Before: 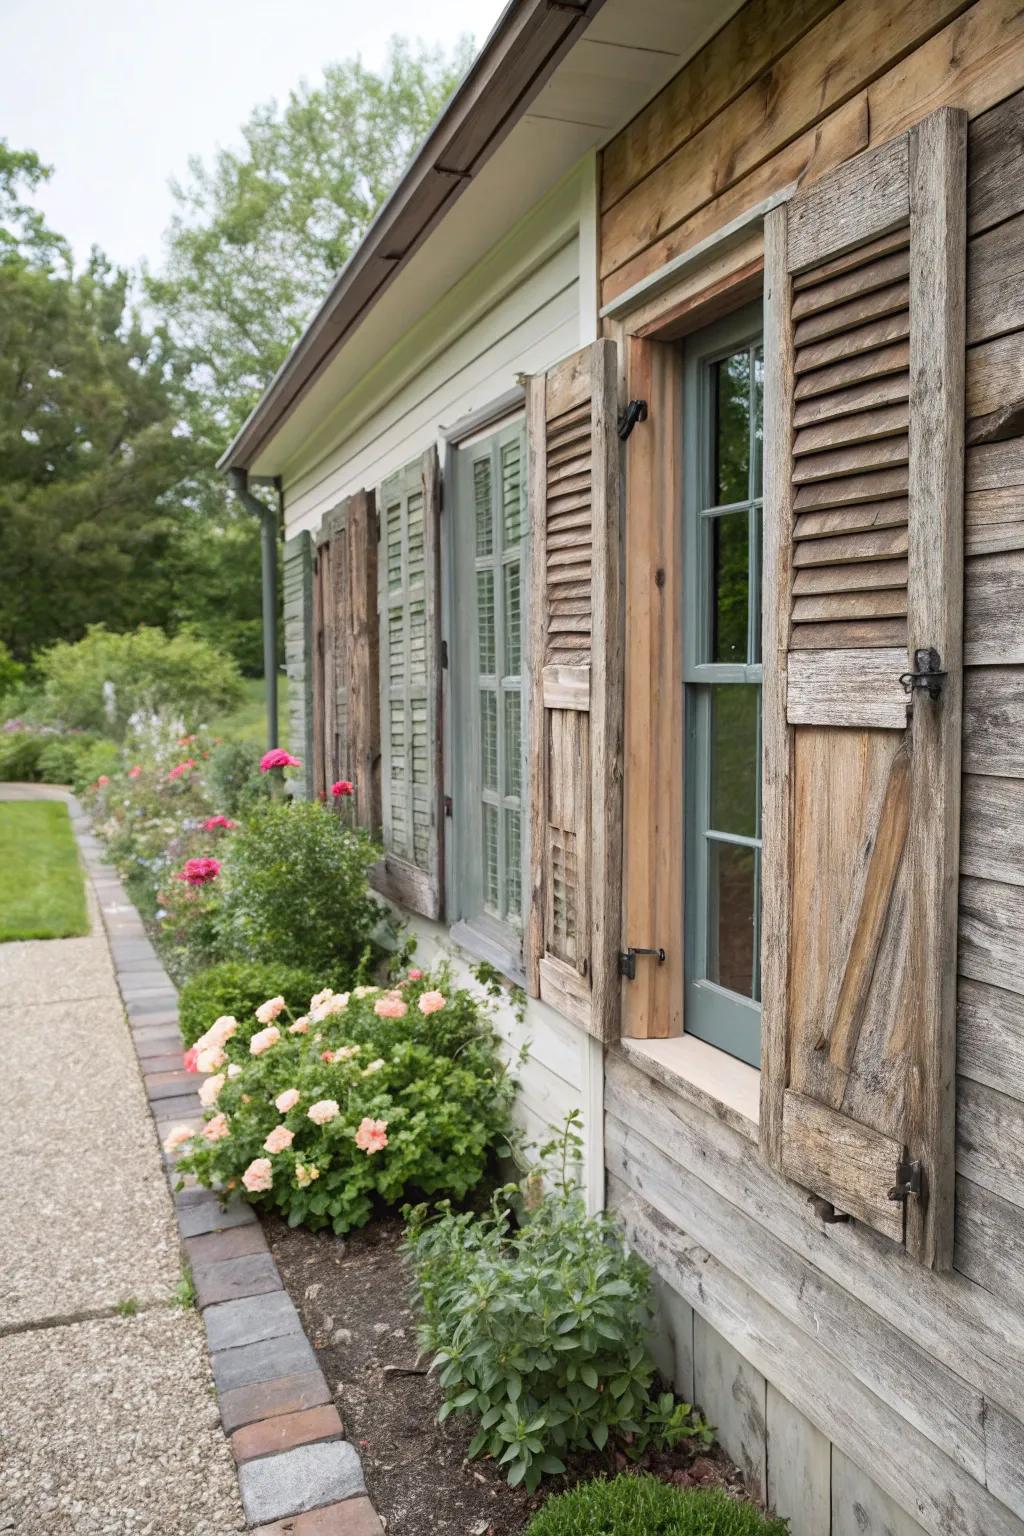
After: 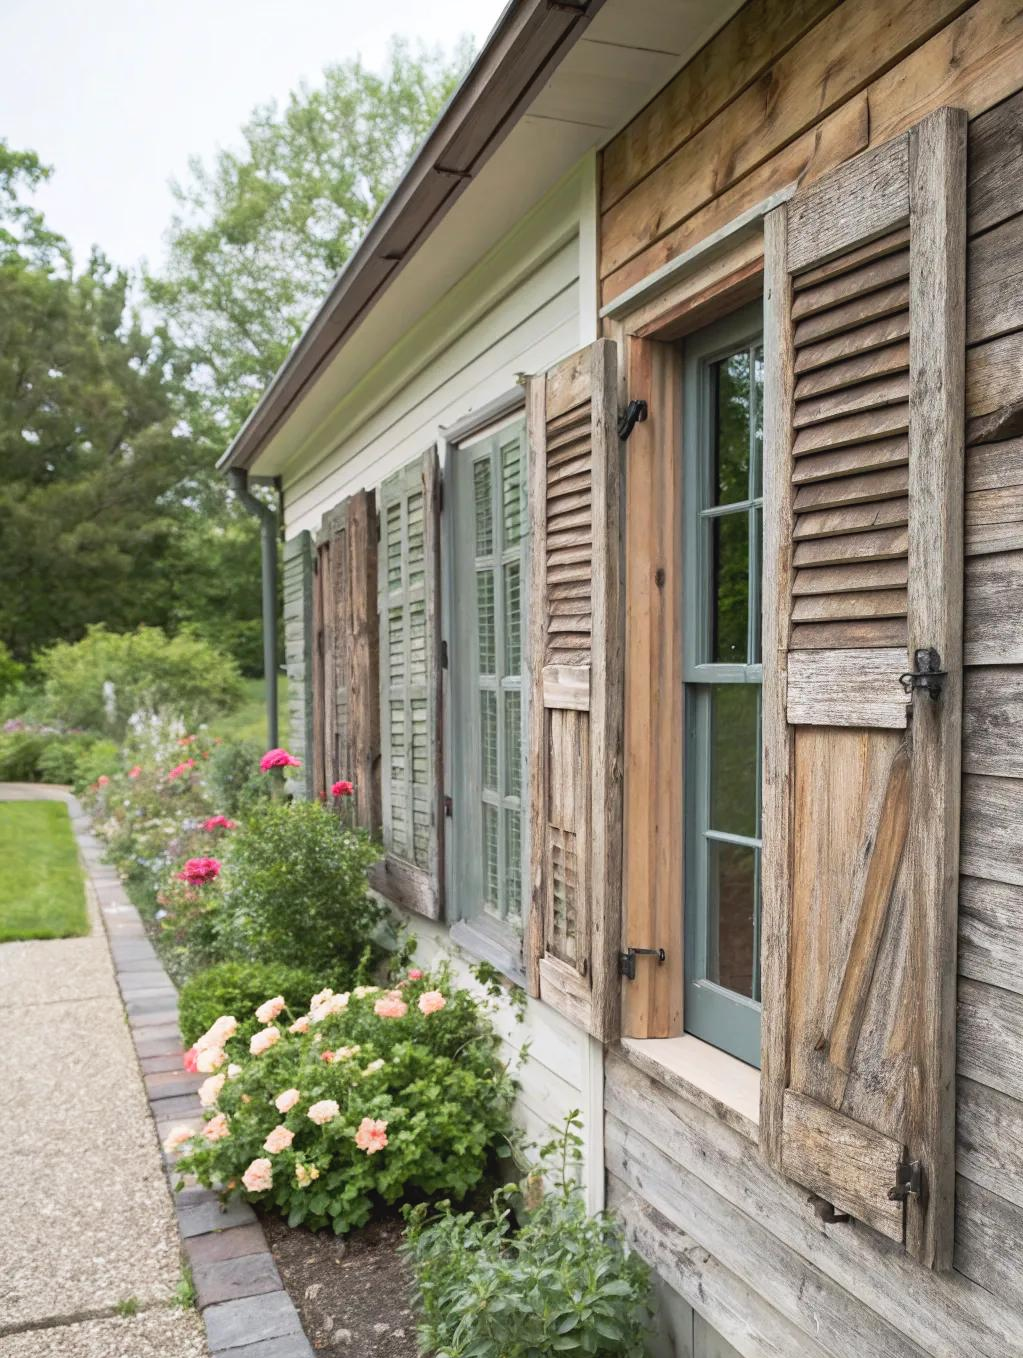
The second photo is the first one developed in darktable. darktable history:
tone curve: curves: ch0 [(0, 0.024) (0.119, 0.146) (0.474, 0.485) (0.718, 0.739) (0.817, 0.839) (1, 0.998)]; ch1 [(0, 0) (0.377, 0.416) (0.439, 0.451) (0.477, 0.477) (0.501, 0.503) (0.538, 0.544) (0.58, 0.602) (0.664, 0.676) (0.783, 0.804) (1, 1)]; ch2 [(0, 0) (0.38, 0.405) (0.463, 0.456) (0.498, 0.497) (0.524, 0.535) (0.578, 0.576) (0.648, 0.665) (1, 1)], preserve colors none
crop and rotate: top 0%, bottom 11.527%
